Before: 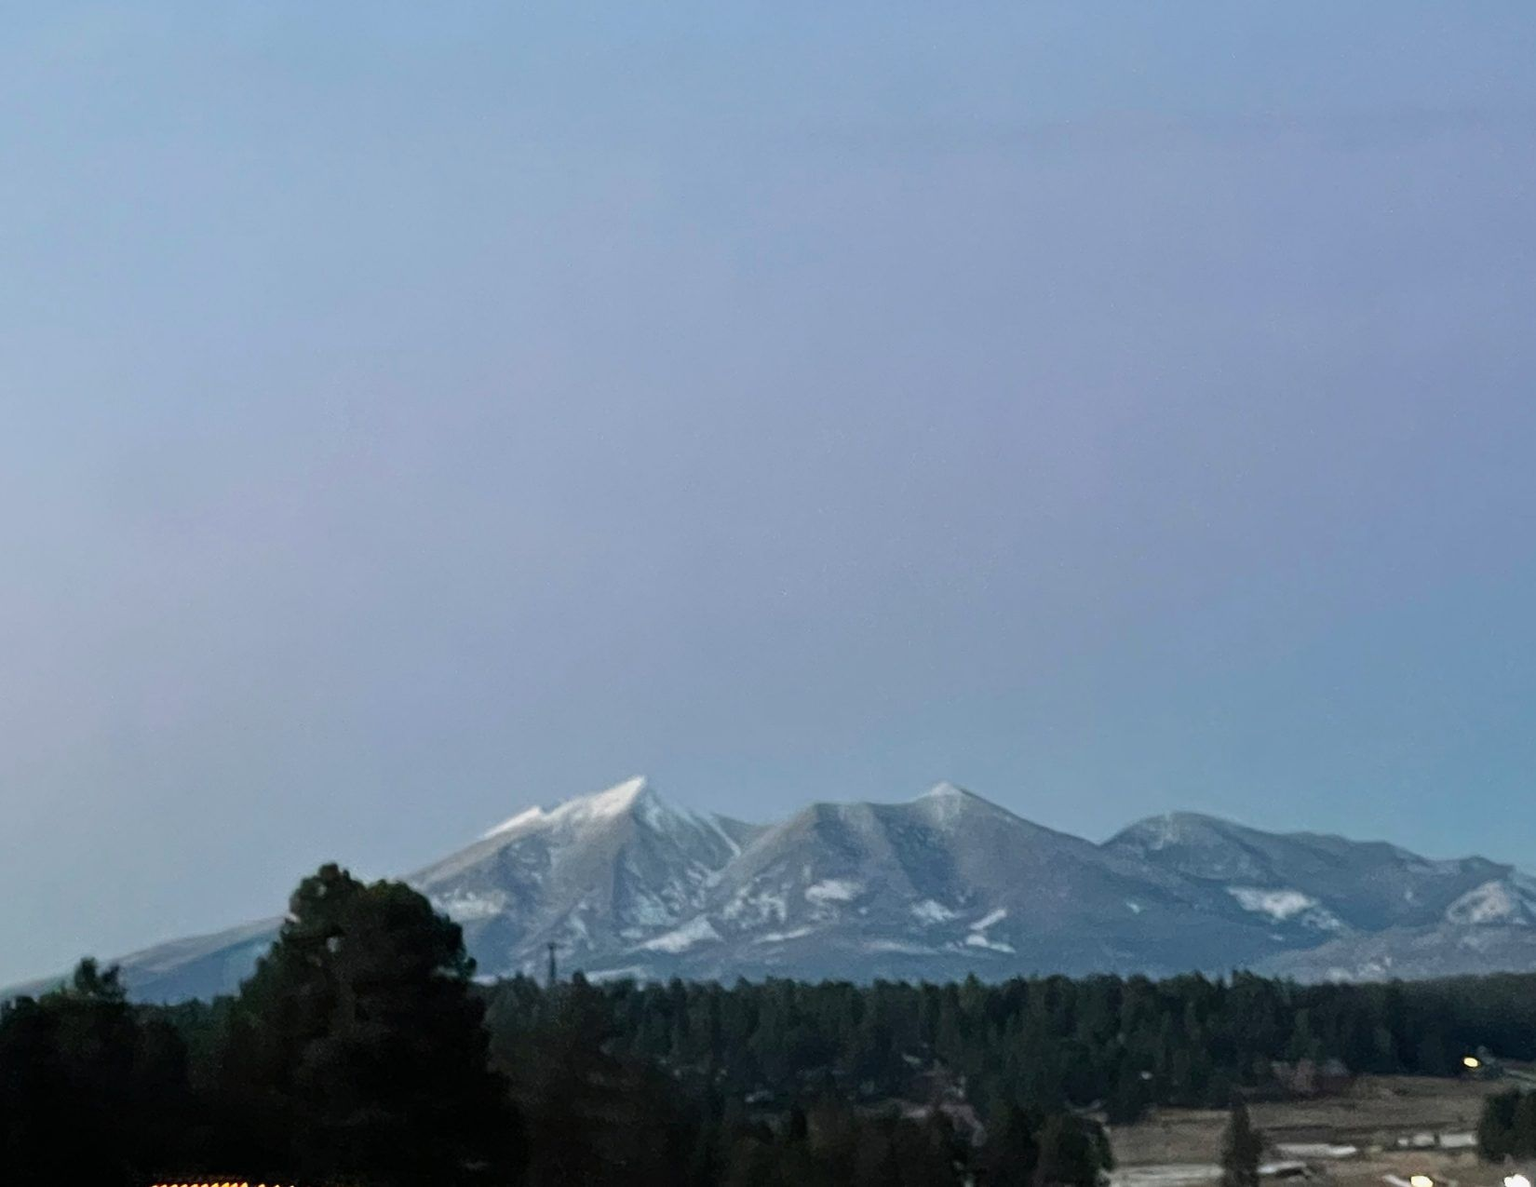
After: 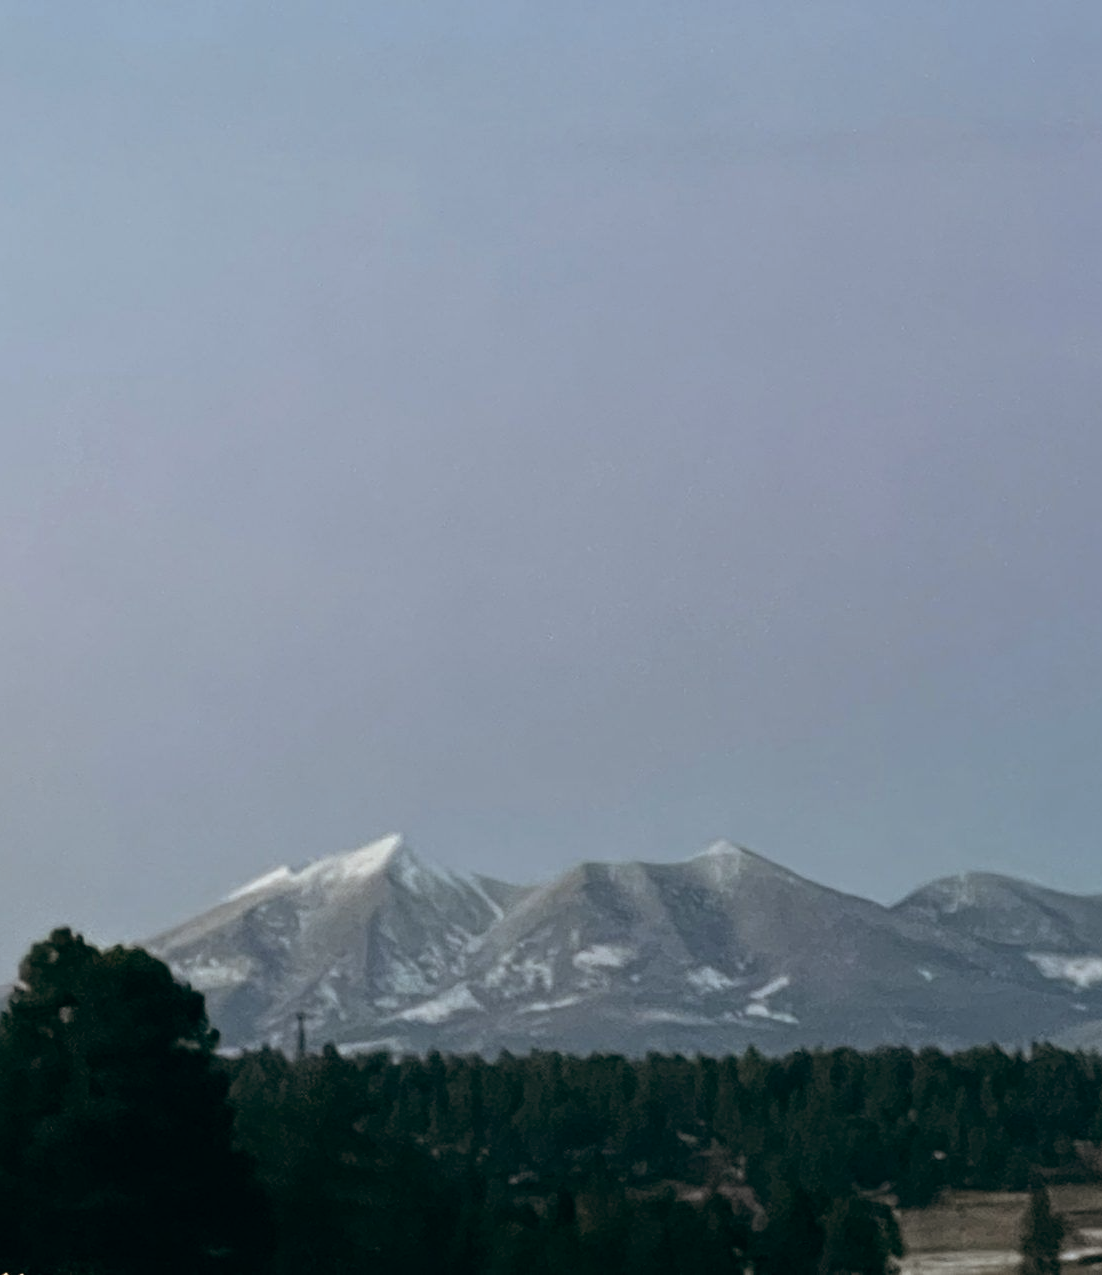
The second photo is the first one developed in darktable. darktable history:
color balance: lift [1, 0.994, 1.002, 1.006], gamma [0.957, 1.081, 1.016, 0.919], gain [0.97, 0.972, 1.01, 1.028], input saturation 91.06%, output saturation 79.8%
crop and rotate: left 17.732%, right 15.423%
